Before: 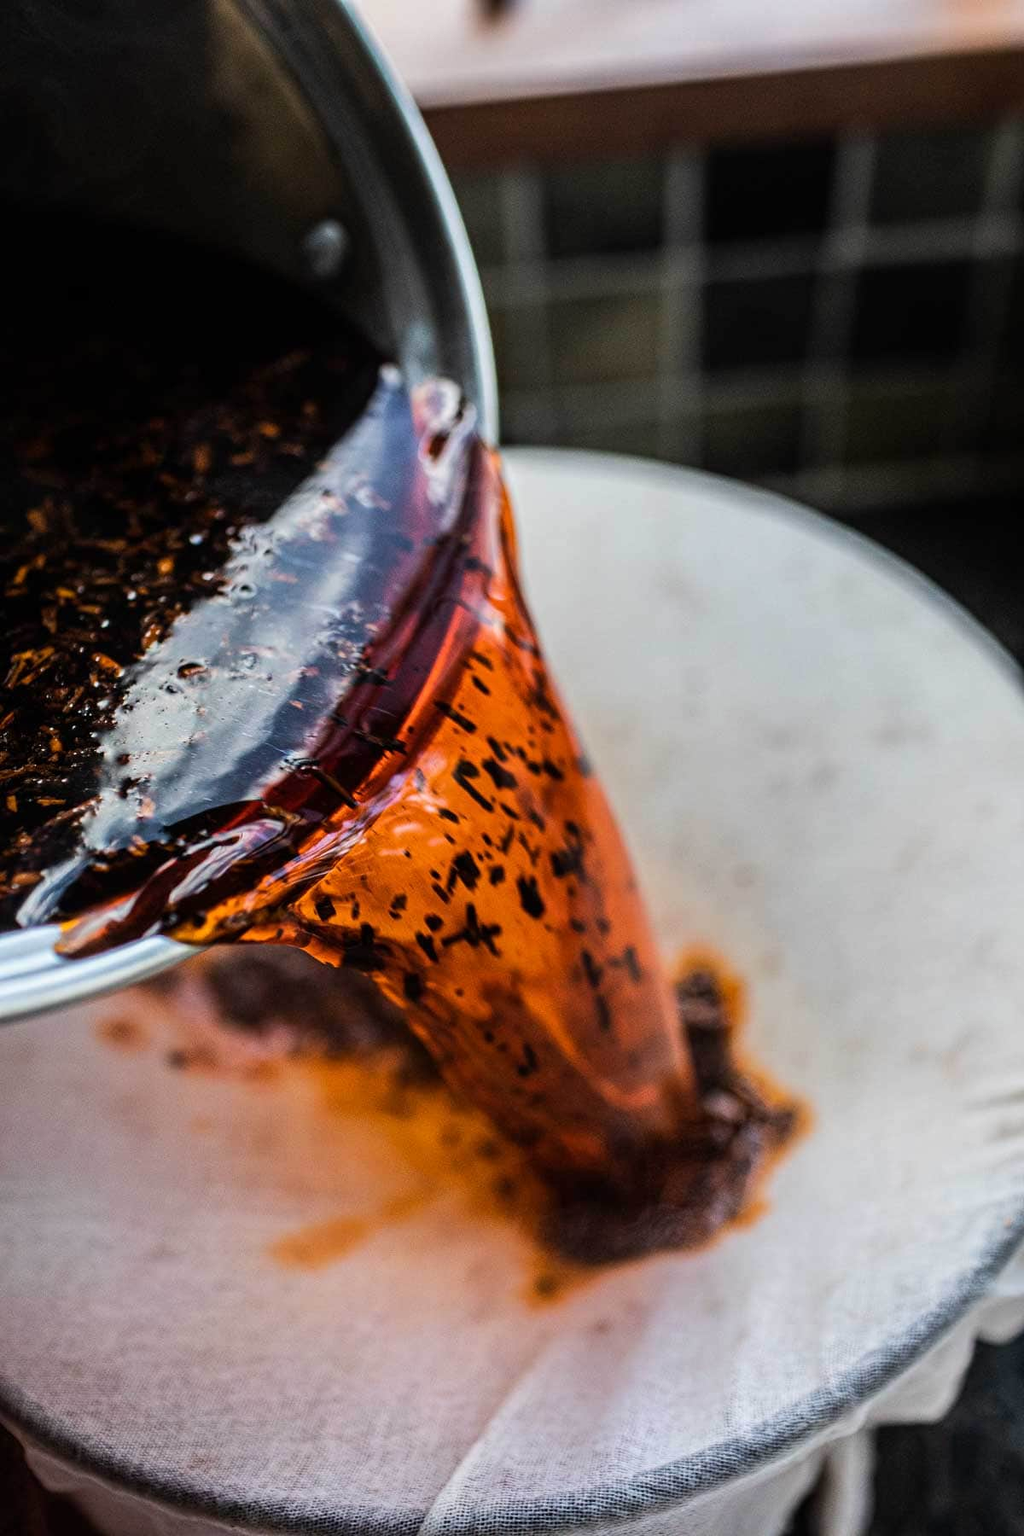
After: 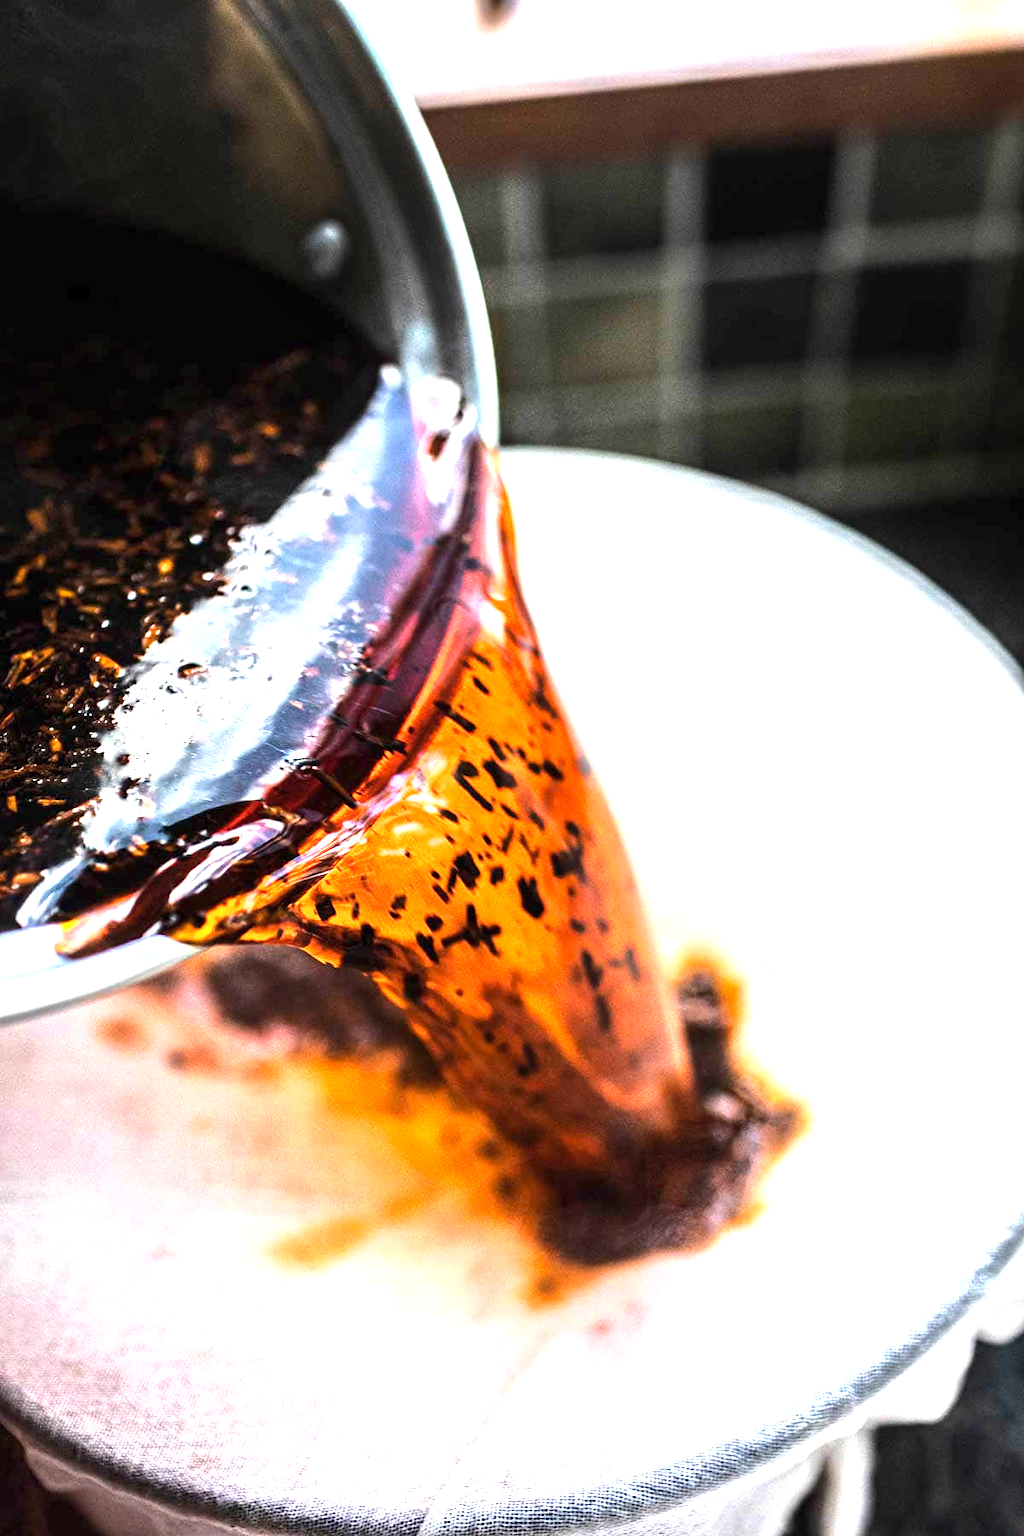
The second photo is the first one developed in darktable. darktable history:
exposure: exposure 1.223 EV, compensate highlight preservation false
shadows and highlights: shadows 25, highlights -25
tone equalizer: -8 EV 0.001 EV, -7 EV -0.002 EV, -6 EV 0.002 EV, -5 EV -0.03 EV, -4 EV -0.116 EV, -3 EV -0.169 EV, -2 EV 0.24 EV, -1 EV 0.702 EV, +0 EV 0.493 EV
